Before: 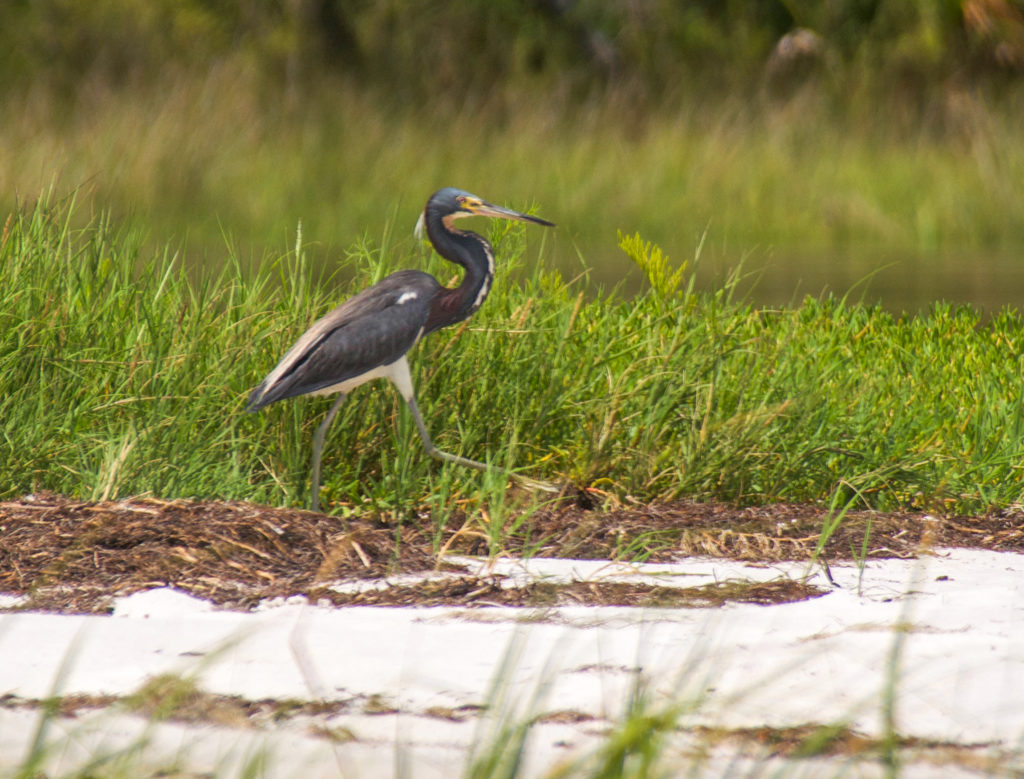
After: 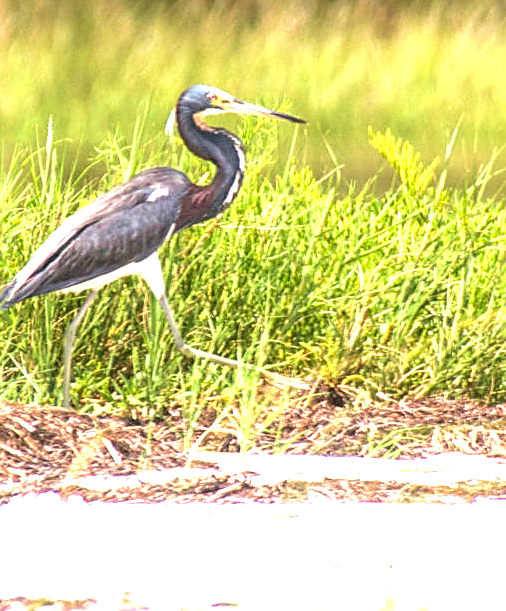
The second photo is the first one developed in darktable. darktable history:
white balance: red 1.009, blue 1.027
local contrast: on, module defaults
crop and rotate: angle 0.02°, left 24.353%, top 13.219%, right 26.156%, bottom 8.224%
velvia: on, module defaults
tone equalizer: -8 EV -0.417 EV, -7 EV -0.389 EV, -6 EV -0.333 EV, -5 EV -0.222 EV, -3 EV 0.222 EV, -2 EV 0.333 EV, -1 EV 0.389 EV, +0 EV 0.417 EV, edges refinement/feathering 500, mask exposure compensation -1.57 EV, preserve details no
exposure: black level correction 0, exposure 1.45 EV, compensate exposure bias true, compensate highlight preservation false
sharpen: on, module defaults
